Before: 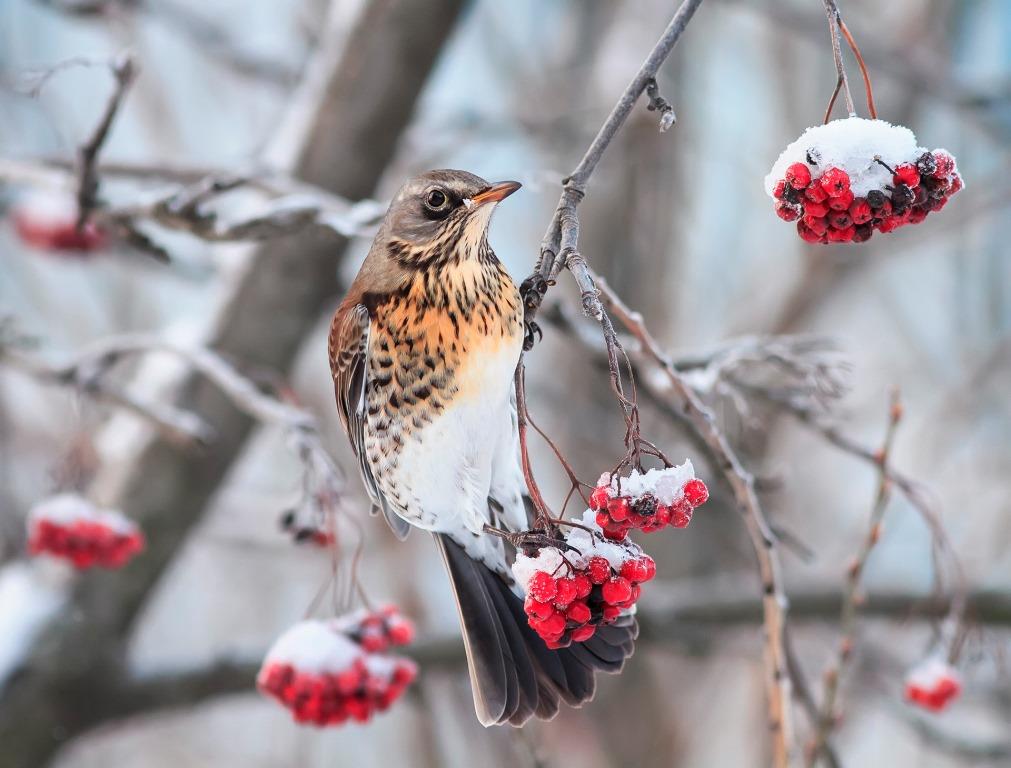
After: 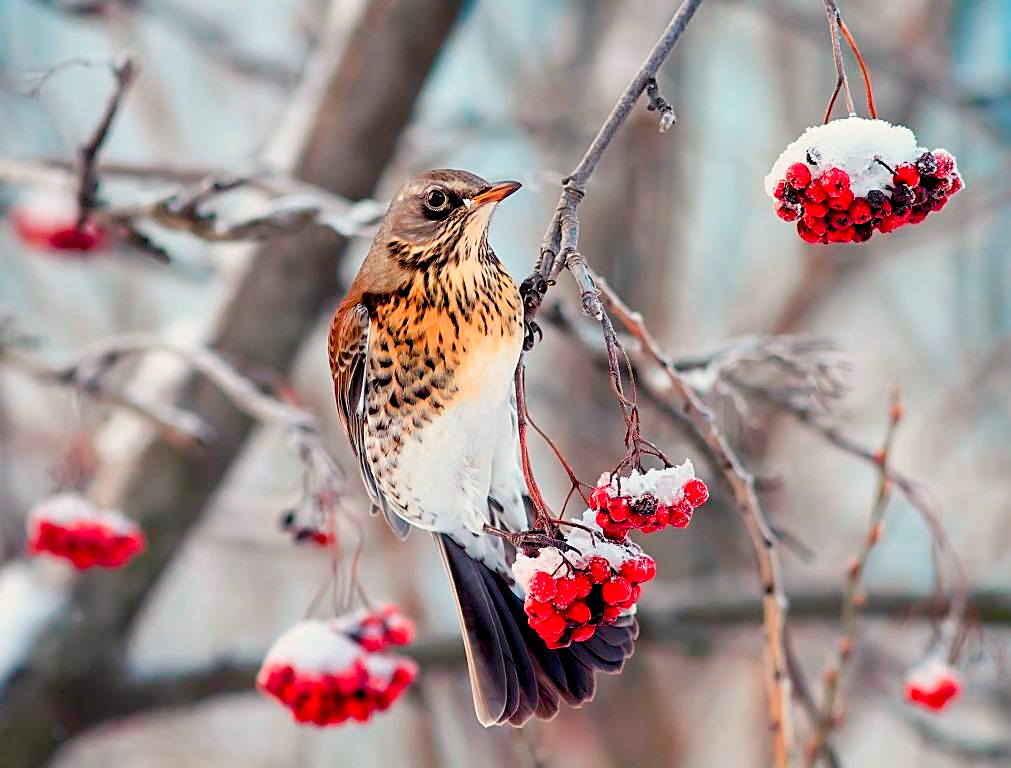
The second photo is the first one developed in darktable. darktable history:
color balance rgb: shadows lift › chroma 3%, shadows lift › hue 280.8°, power › hue 330°, highlights gain › chroma 3%, highlights gain › hue 75.6°, global offset › luminance -1%, perceptual saturation grading › global saturation 20%, perceptual saturation grading › highlights -25%, perceptual saturation grading › shadows 50%, global vibrance 20%
sharpen: on, module defaults
